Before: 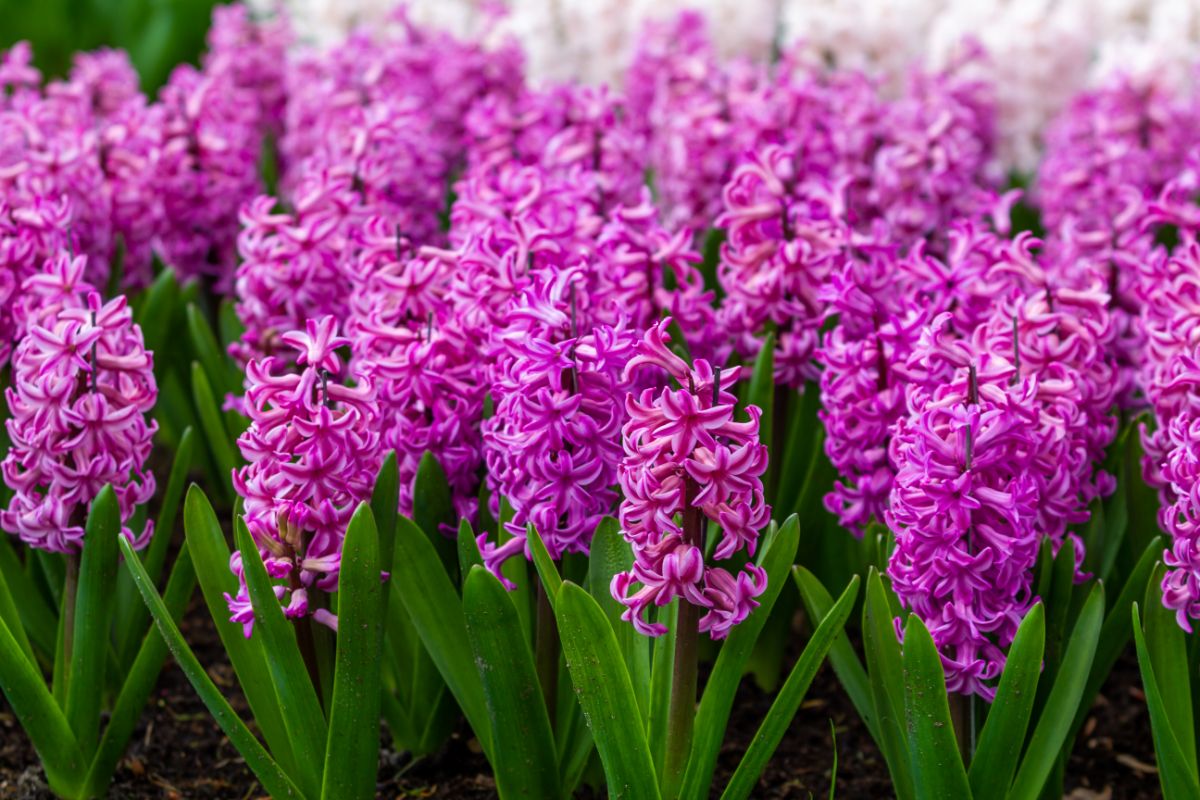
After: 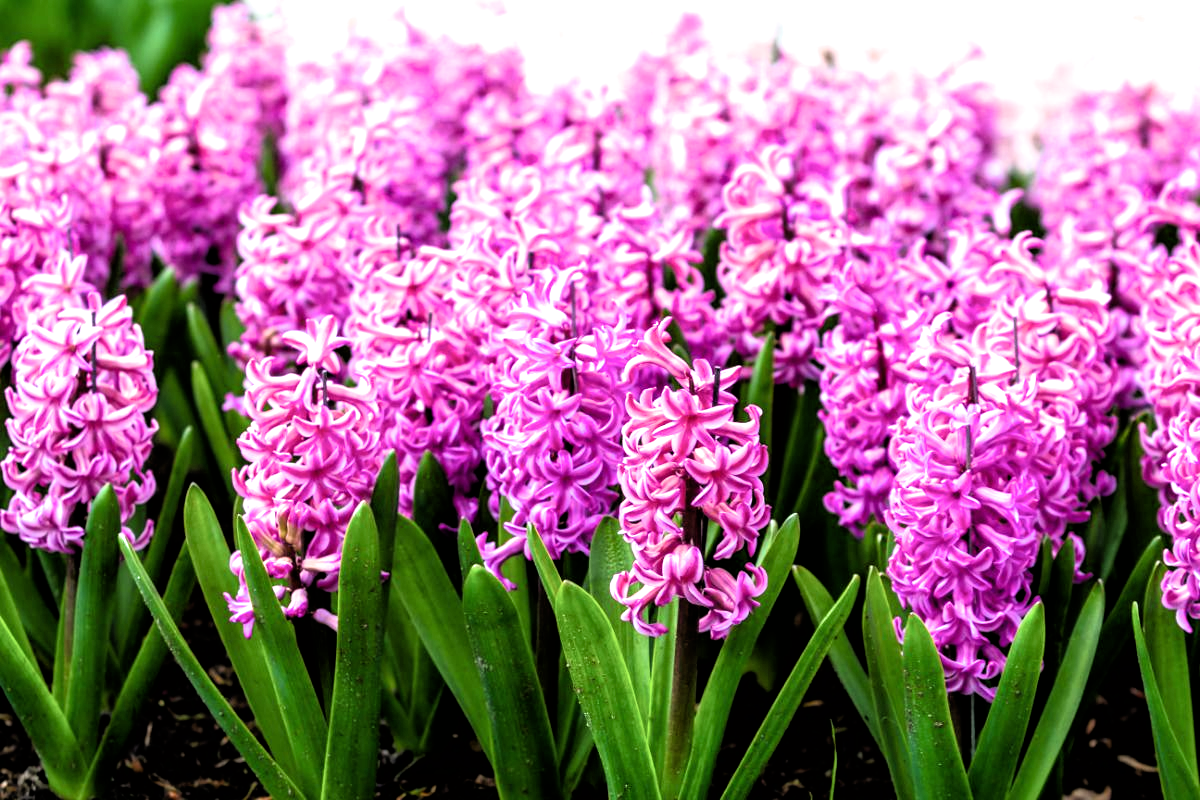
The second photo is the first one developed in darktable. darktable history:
exposure: black level correction 0, exposure 1 EV, compensate highlight preservation false
filmic rgb: black relative exposure -3.58 EV, white relative exposure 2.28 EV, hardness 3.41
